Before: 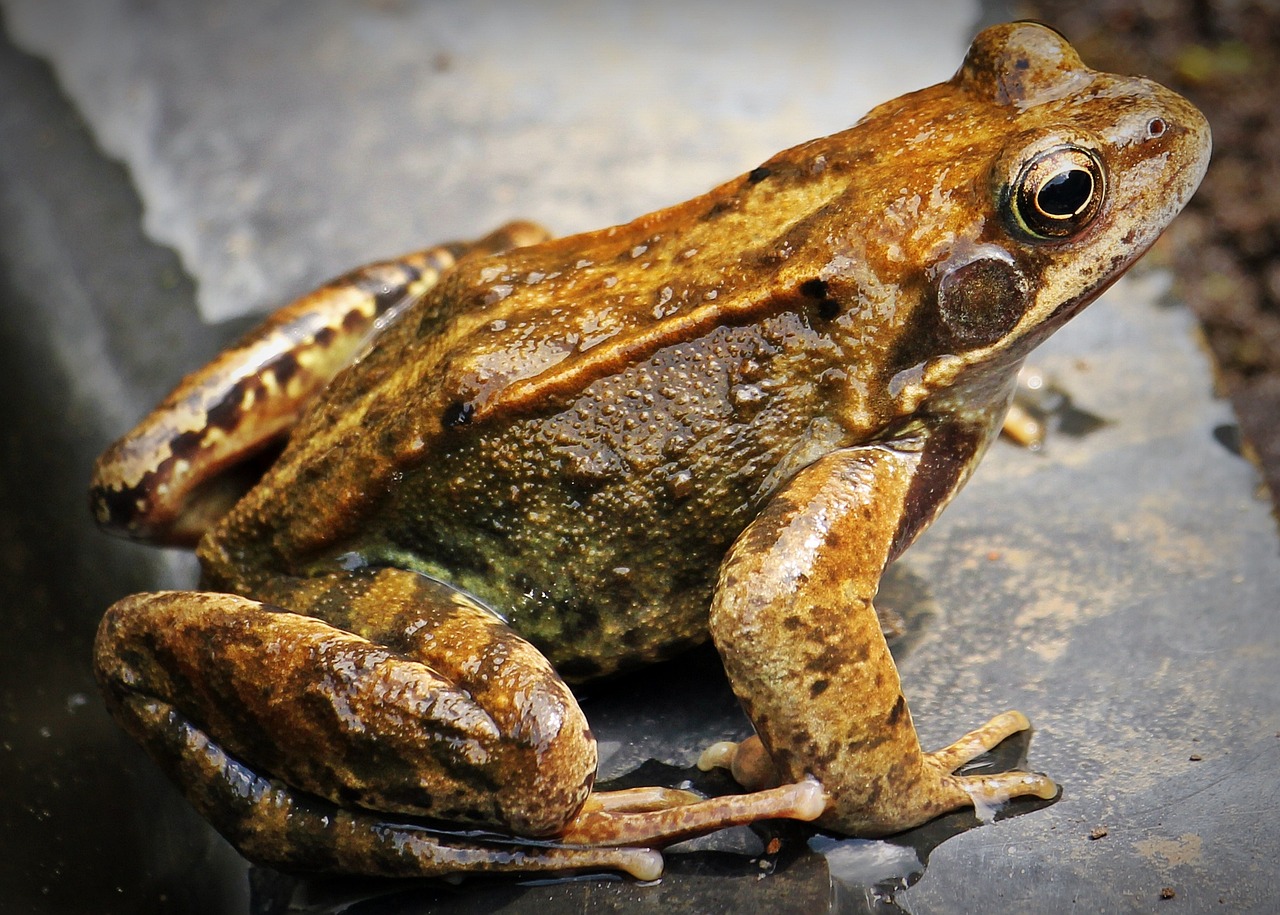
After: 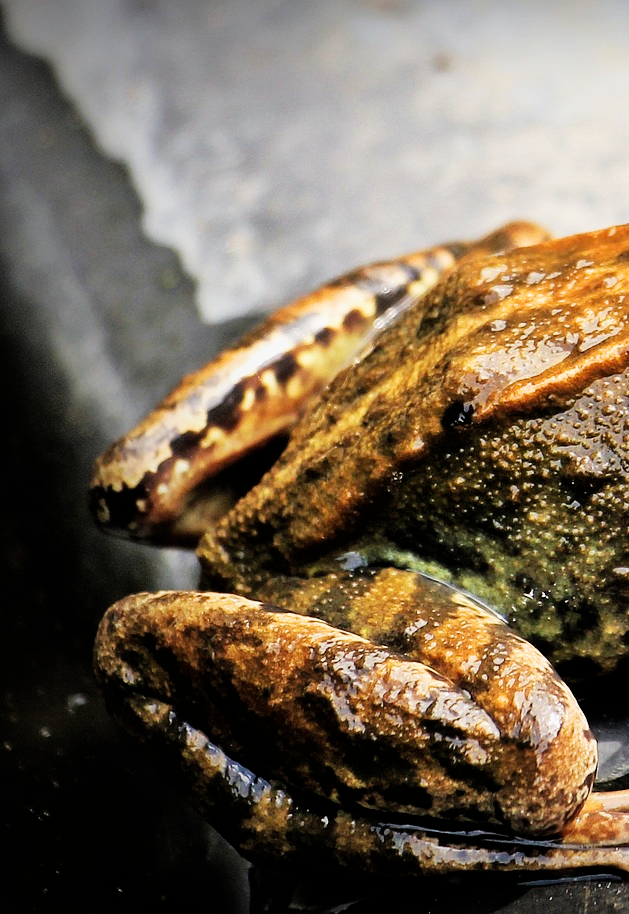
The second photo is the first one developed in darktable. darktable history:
filmic rgb: black relative exposure -5 EV, white relative exposure 3.5 EV, hardness 3.19, contrast 1.2, highlights saturation mix -50%
crop and rotate: left 0%, top 0%, right 50.845%
exposure: exposure 0.636 EV, compensate highlight preservation false
tone equalizer: on, module defaults
